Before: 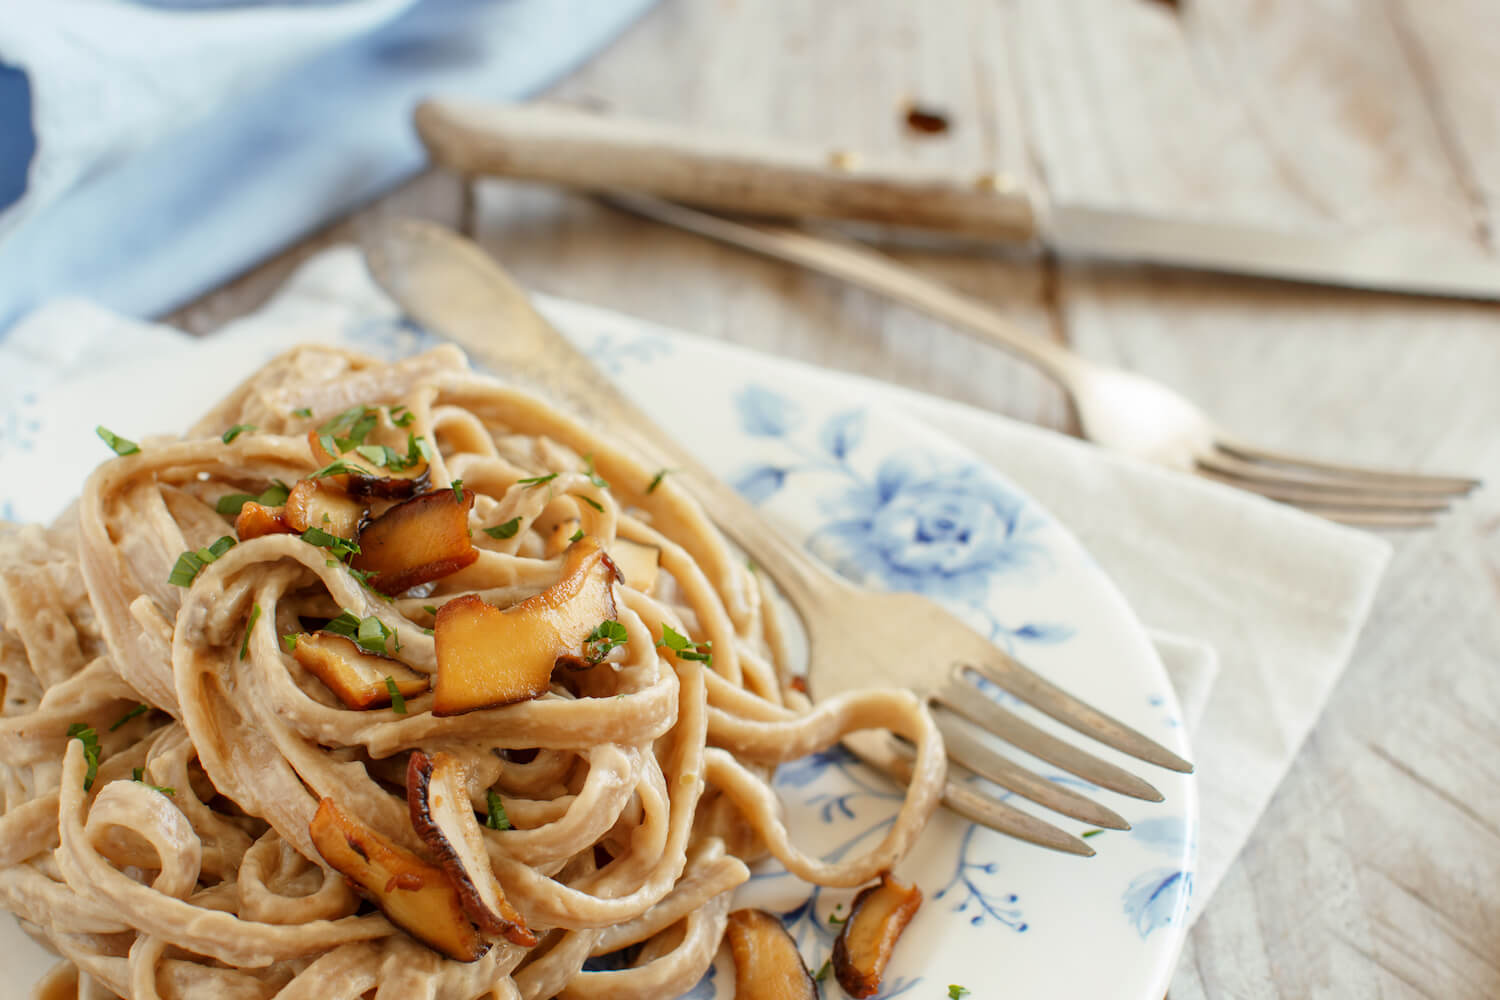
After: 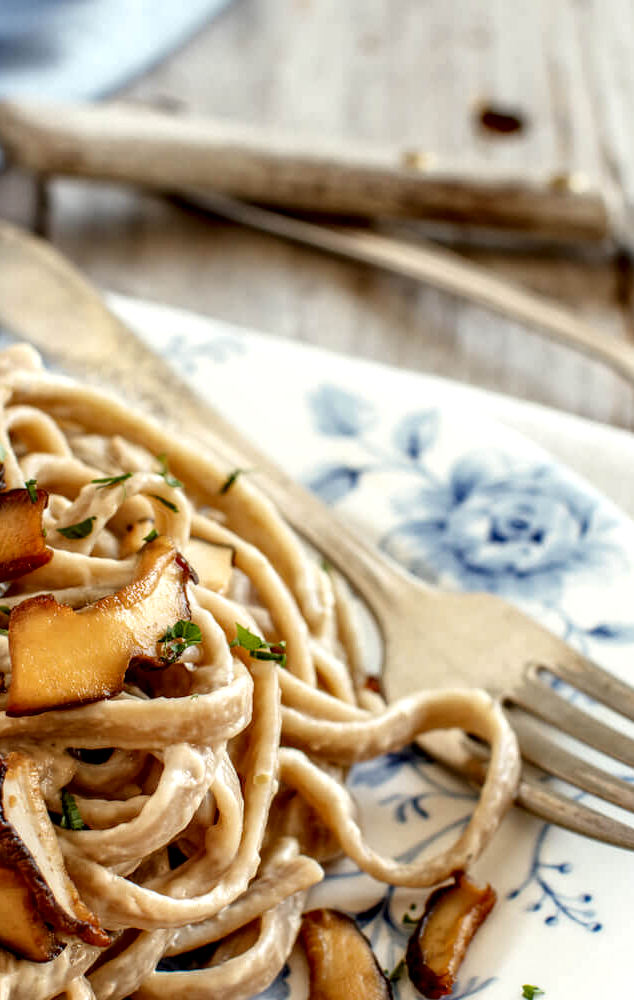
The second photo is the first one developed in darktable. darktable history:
crop: left 28.417%, right 29.306%
local contrast: highlights 17%, detail 185%
